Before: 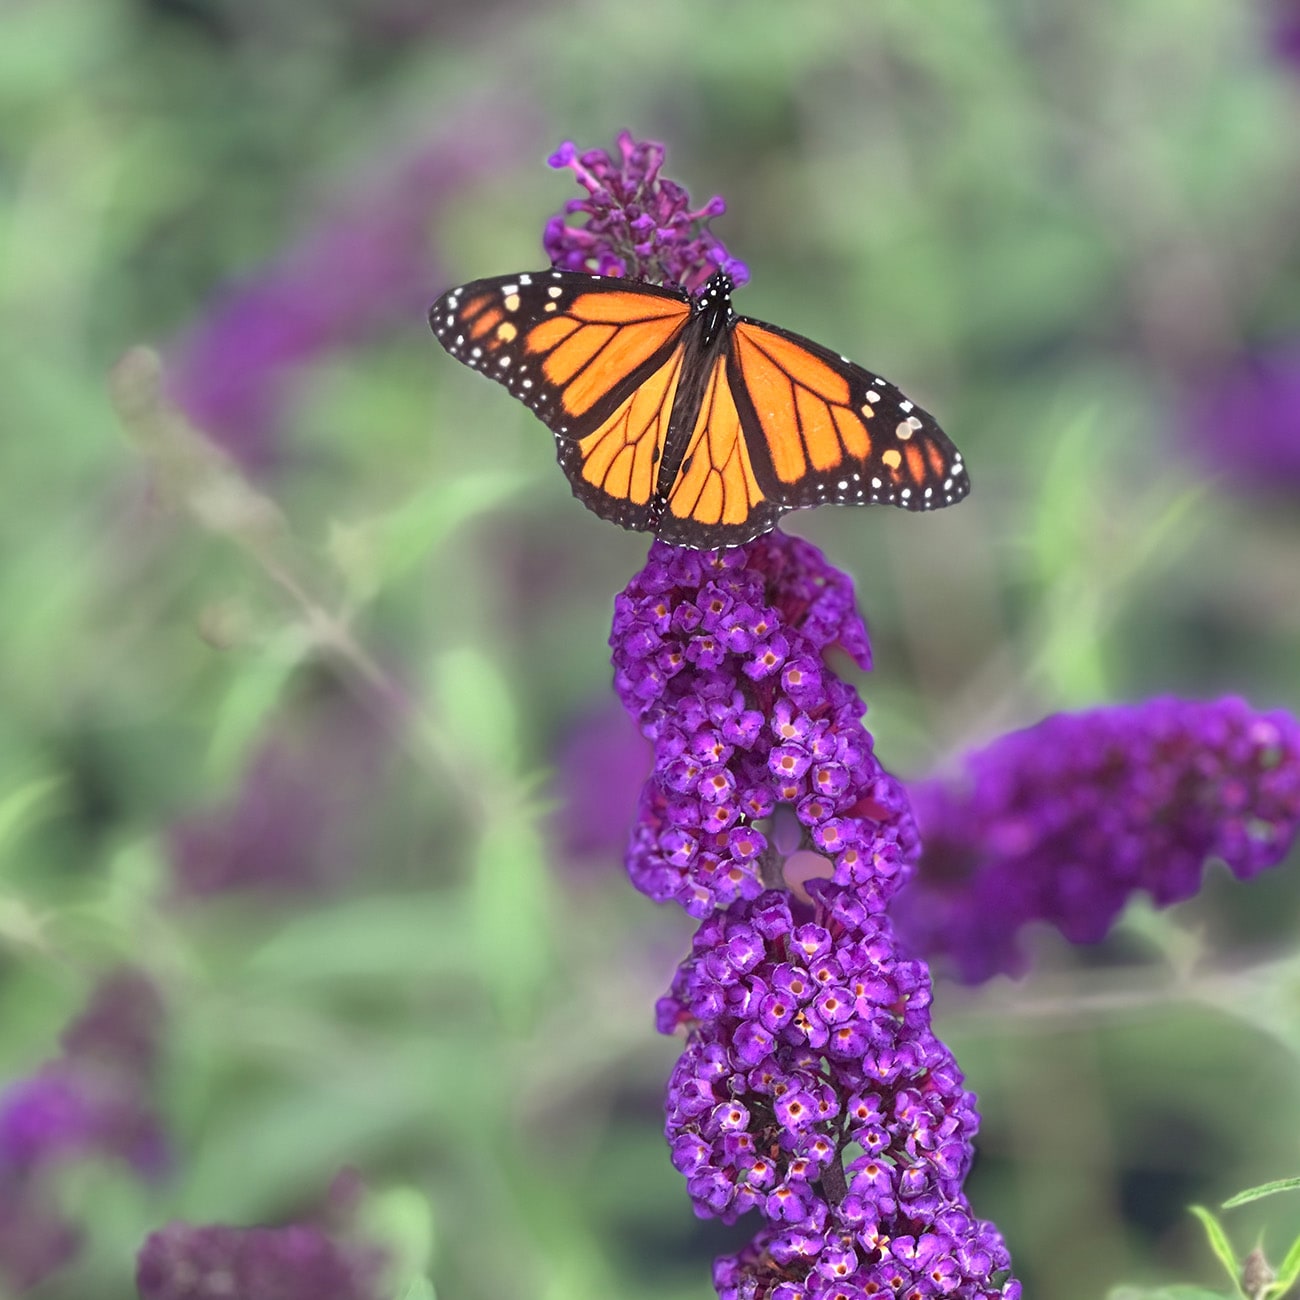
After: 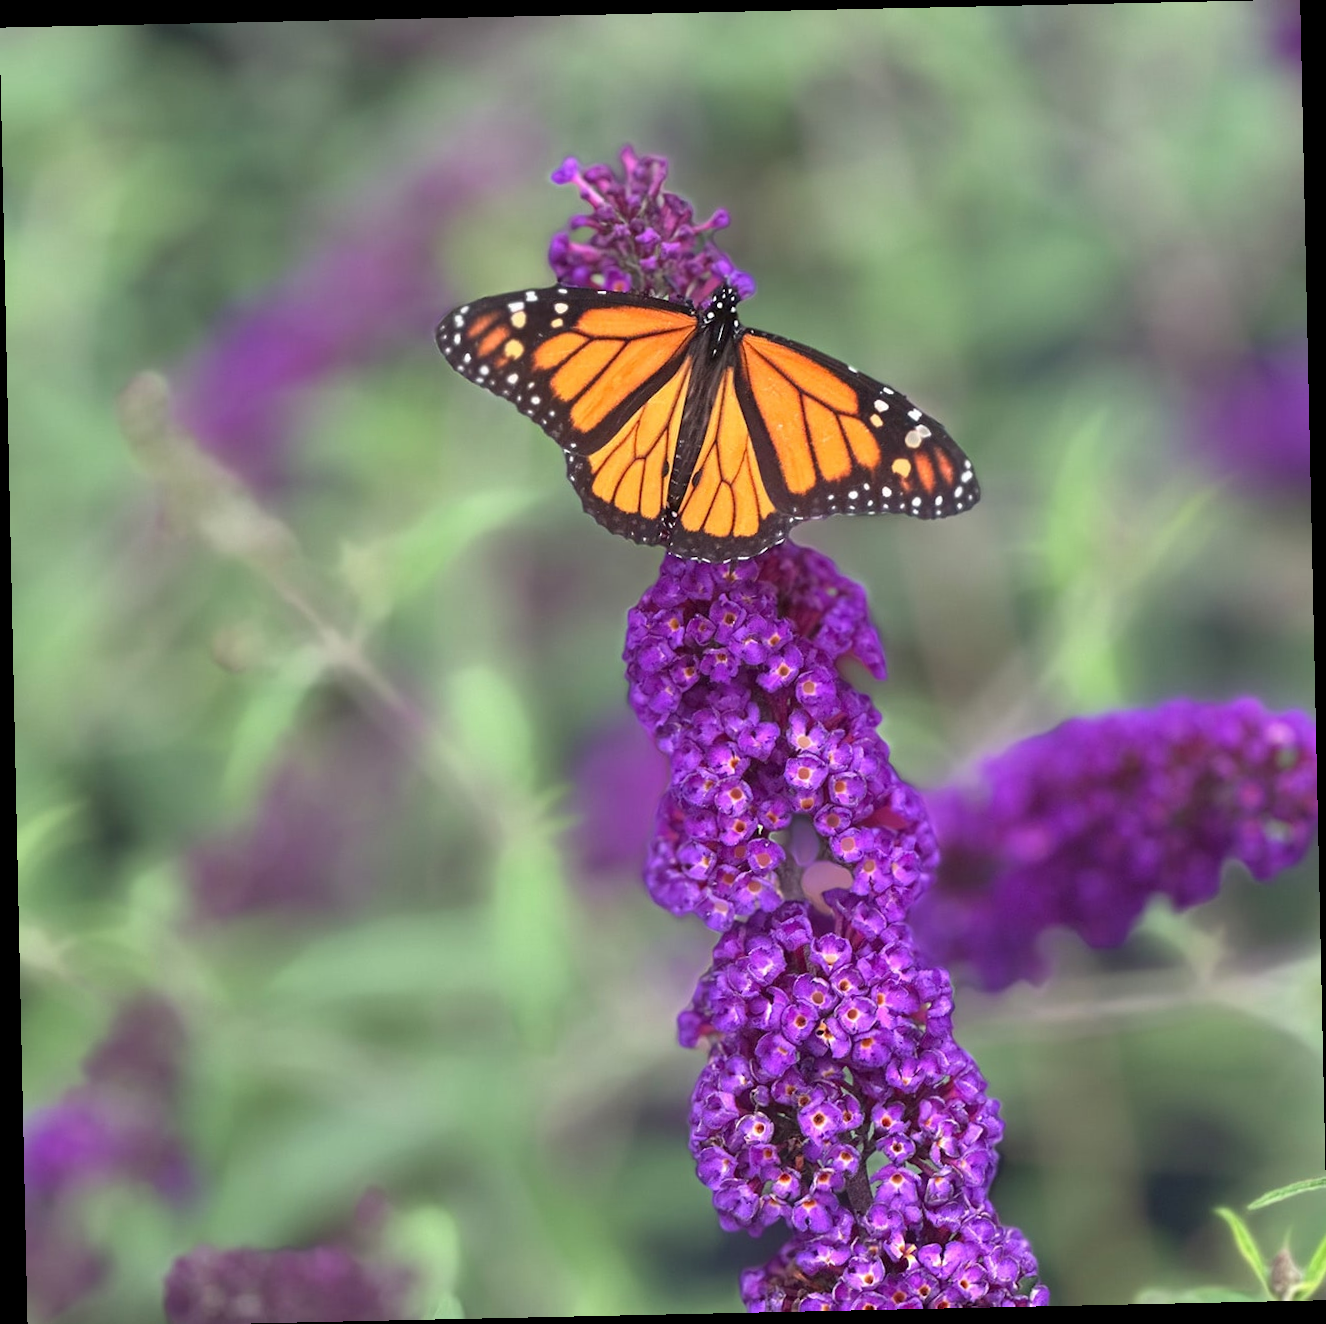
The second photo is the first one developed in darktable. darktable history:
rotate and perspective: rotation -1.24°, automatic cropping off
crop: top 0.05%, bottom 0.098%
